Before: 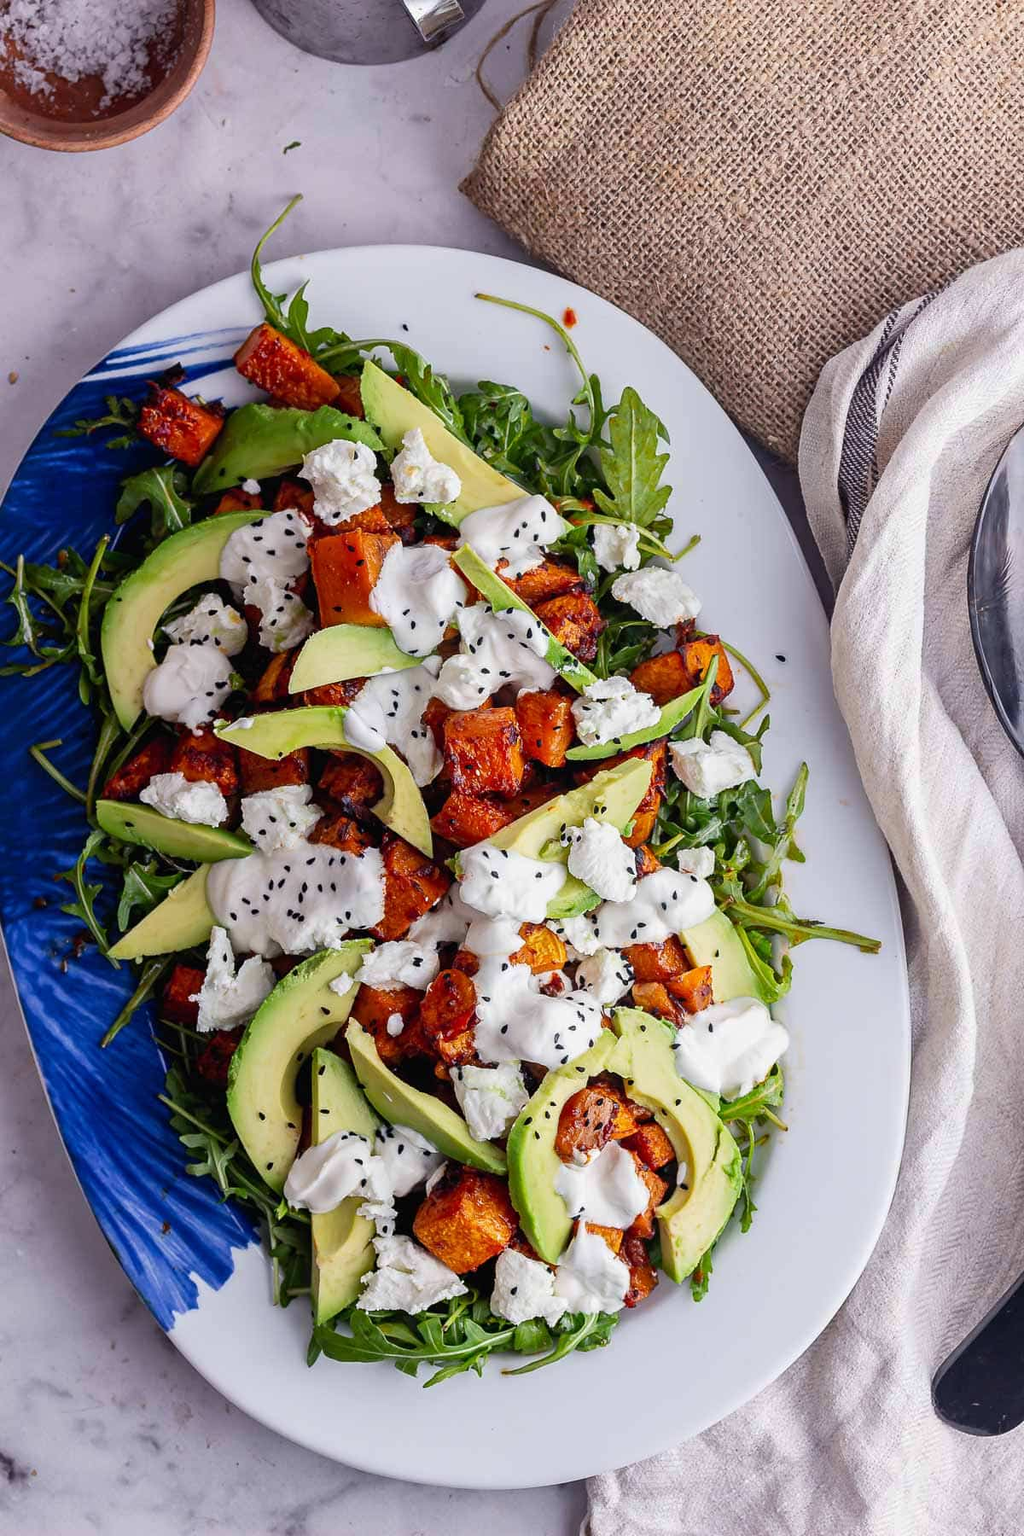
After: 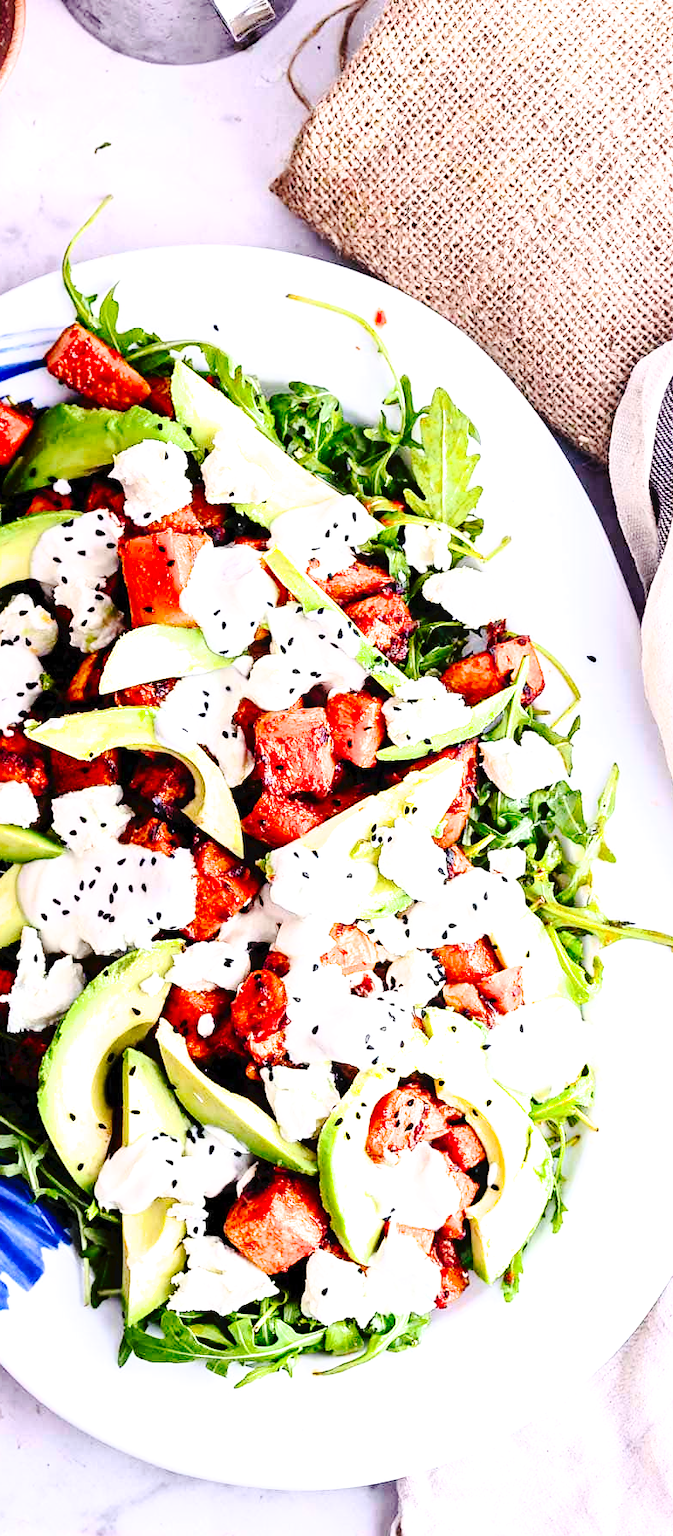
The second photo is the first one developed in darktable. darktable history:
crop and rotate: left 18.581%, right 15.601%
contrast brightness saturation: contrast 0.175, saturation 0.302
tone curve: curves: ch0 [(0, 0) (0.003, 0.035) (0.011, 0.035) (0.025, 0.035) (0.044, 0.046) (0.069, 0.063) (0.1, 0.084) (0.136, 0.123) (0.177, 0.174) (0.224, 0.232) (0.277, 0.304) (0.335, 0.387) (0.399, 0.476) (0.468, 0.566) (0.543, 0.639) (0.623, 0.714) (0.709, 0.776) (0.801, 0.851) (0.898, 0.921) (1, 1)], preserve colors none
exposure: black level correction 0, exposure 1.199 EV, compensate exposure bias true, compensate highlight preservation false
filmic rgb: black relative exposure -8.73 EV, white relative exposure 2.68 EV, target black luminance 0%, target white luminance 99.939%, hardness 6.27, latitude 75.57%, contrast 1.319, highlights saturation mix -6%
